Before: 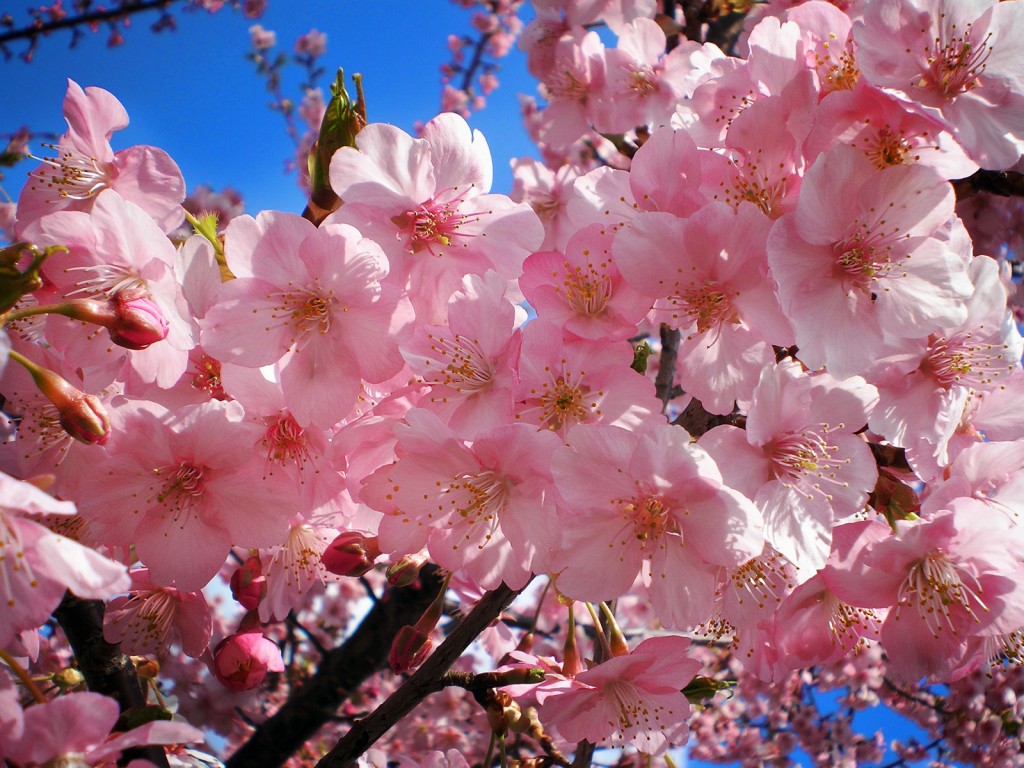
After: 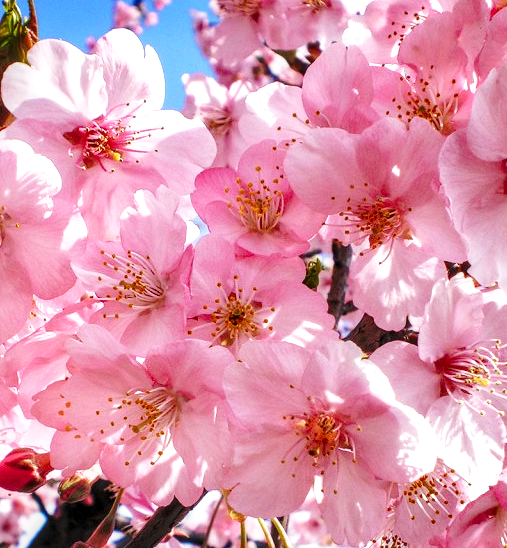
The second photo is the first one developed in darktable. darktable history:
contrast brightness saturation: brightness 0.15
white balance: red 1.009, blue 1.027
shadows and highlights: low approximation 0.01, soften with gaussian
local contrast: highlights 20%, detail 150%
crop: left 32.075%, top 10.976%, right 18.355%, bottom 17.596%
base curve: curves: ch0 [(0, 0) (0.028, 0.03) (0.121, 0.232) (0.46, 0.748) (0.859, 0.968) (1, 1)], preserve colors none
